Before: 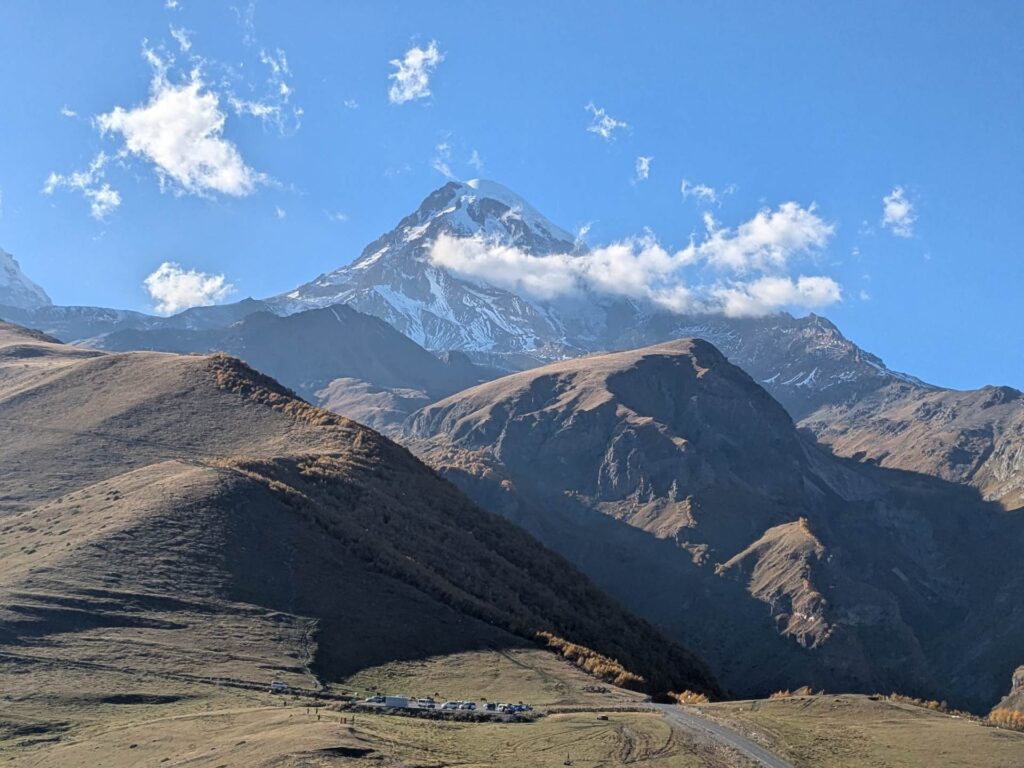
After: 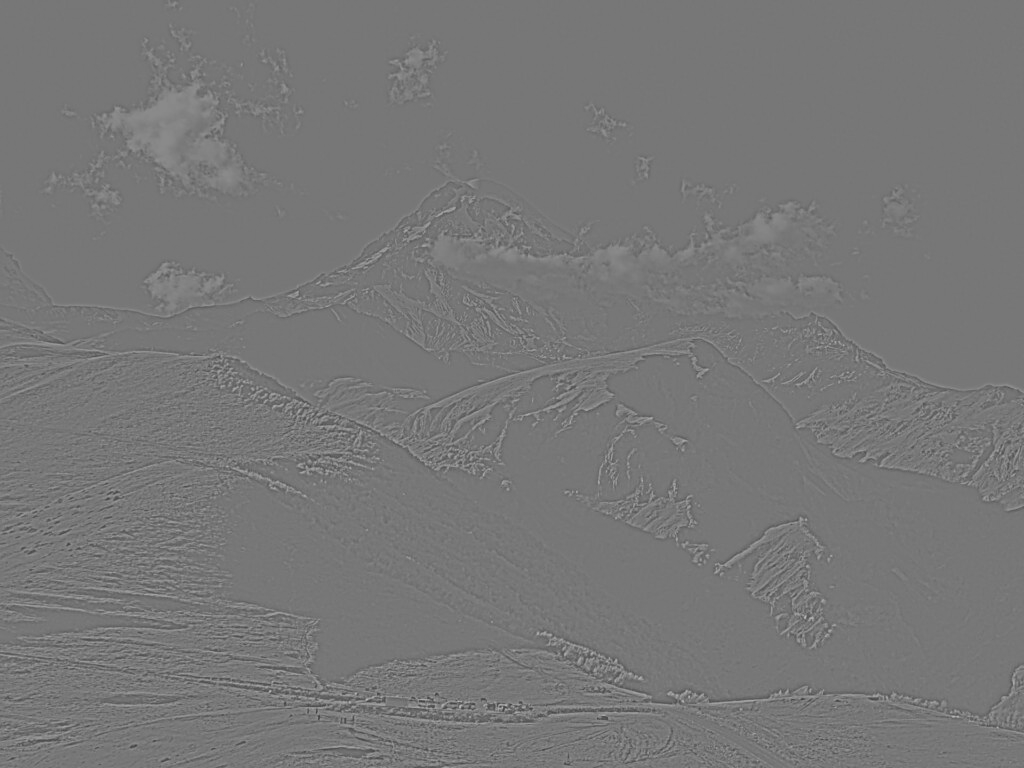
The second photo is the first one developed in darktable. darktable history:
exposure: black level correction 0, exposure 0.5 EV, compensate exposure bias true, compensate highlight preservation false
sharpen: amount 0.2
highpass: sharpness 9.84%, contrast boost 9.94%
local contrast: detail 150%
